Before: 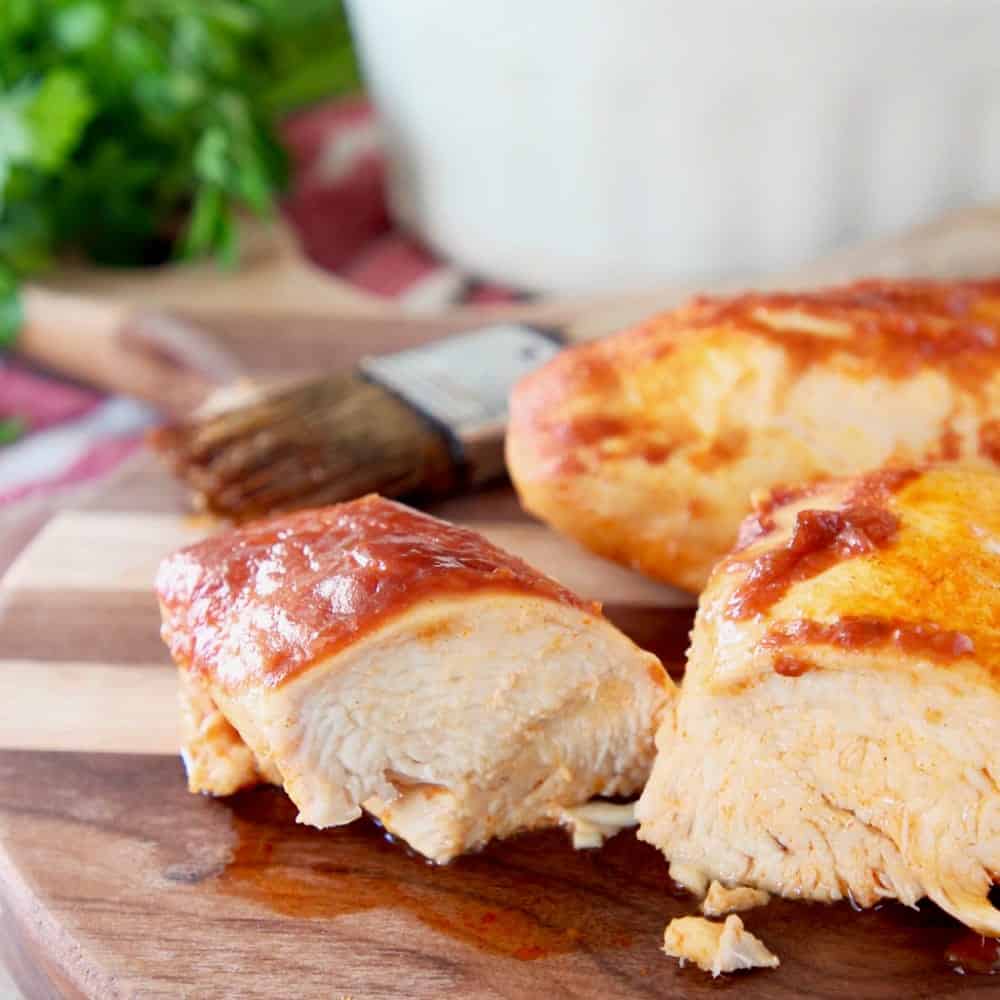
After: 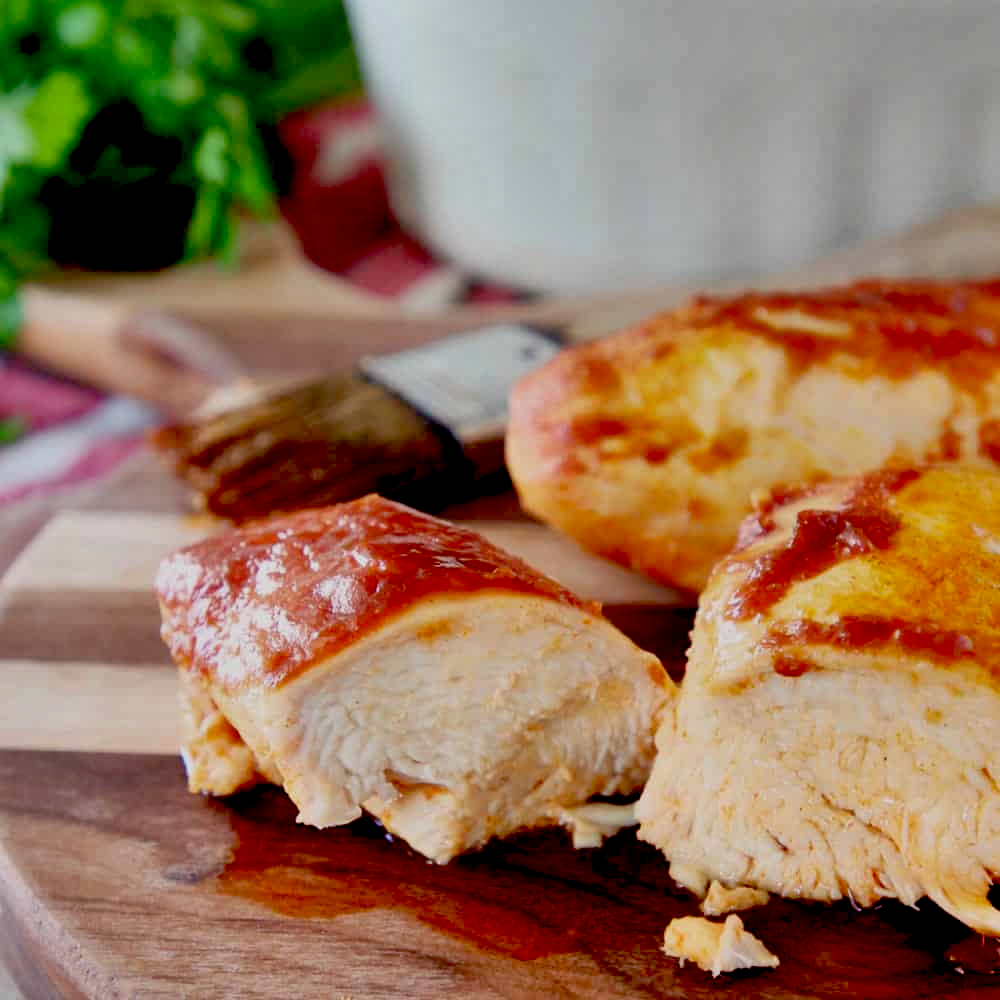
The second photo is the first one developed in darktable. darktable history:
exposure: black level correction 0.046, exposure -0.228 EV, compensate highlight preservation false
shadows and highlights: white point adjustment -3.64, highlights -63.34, highlights color adjustment 42%, soften with gaussian
